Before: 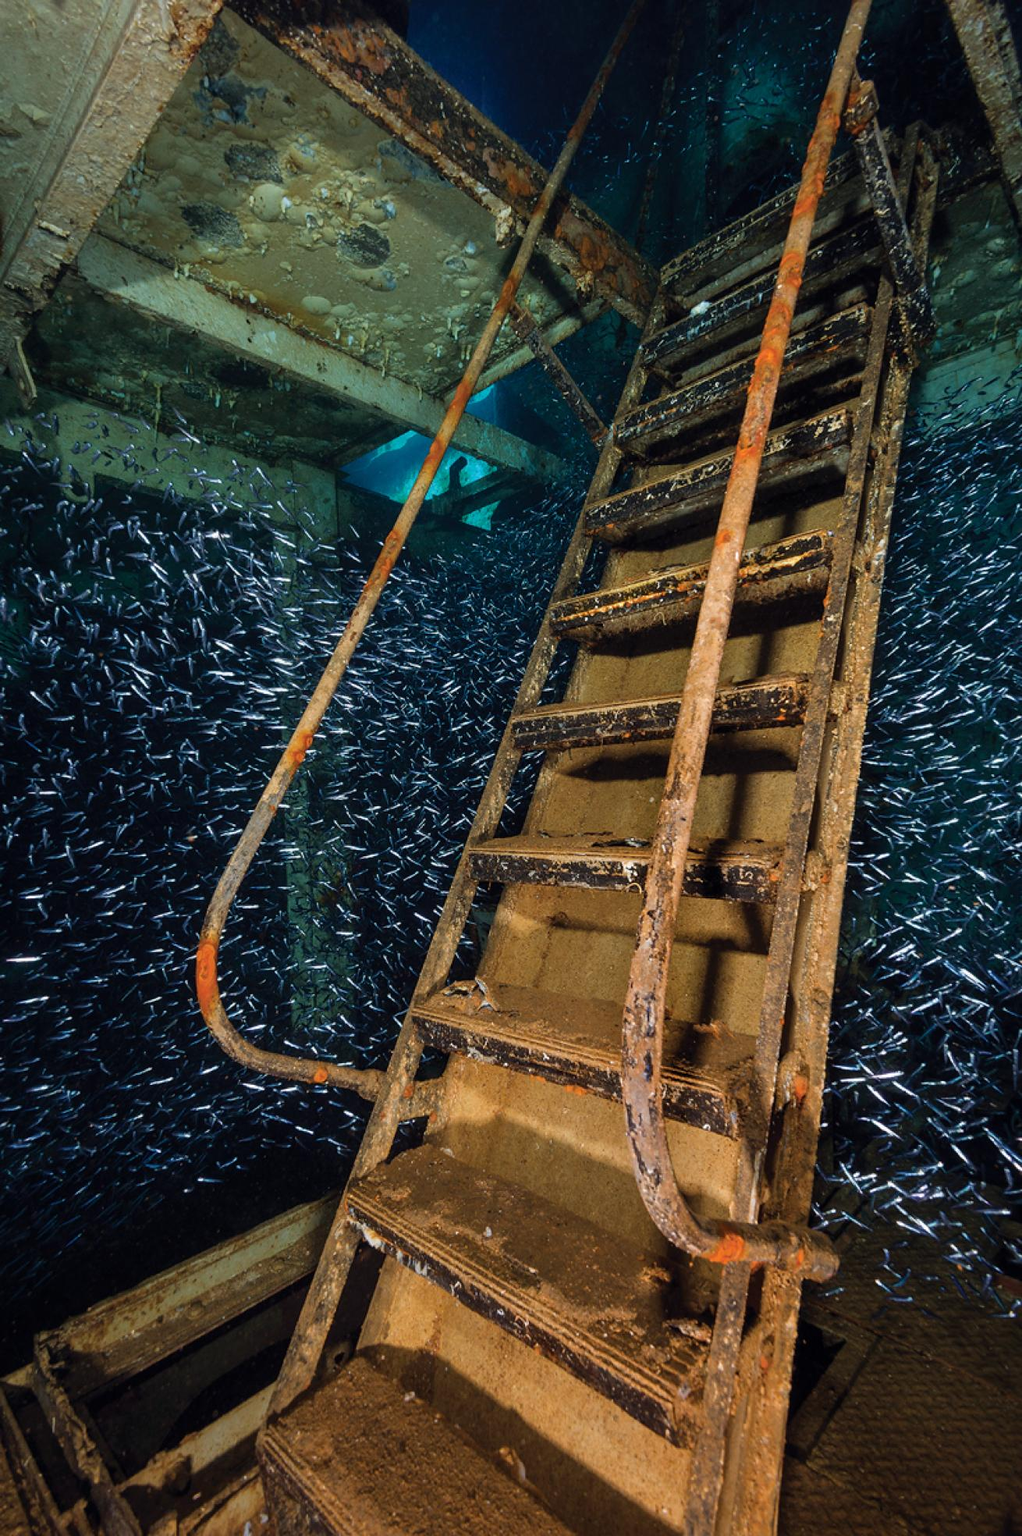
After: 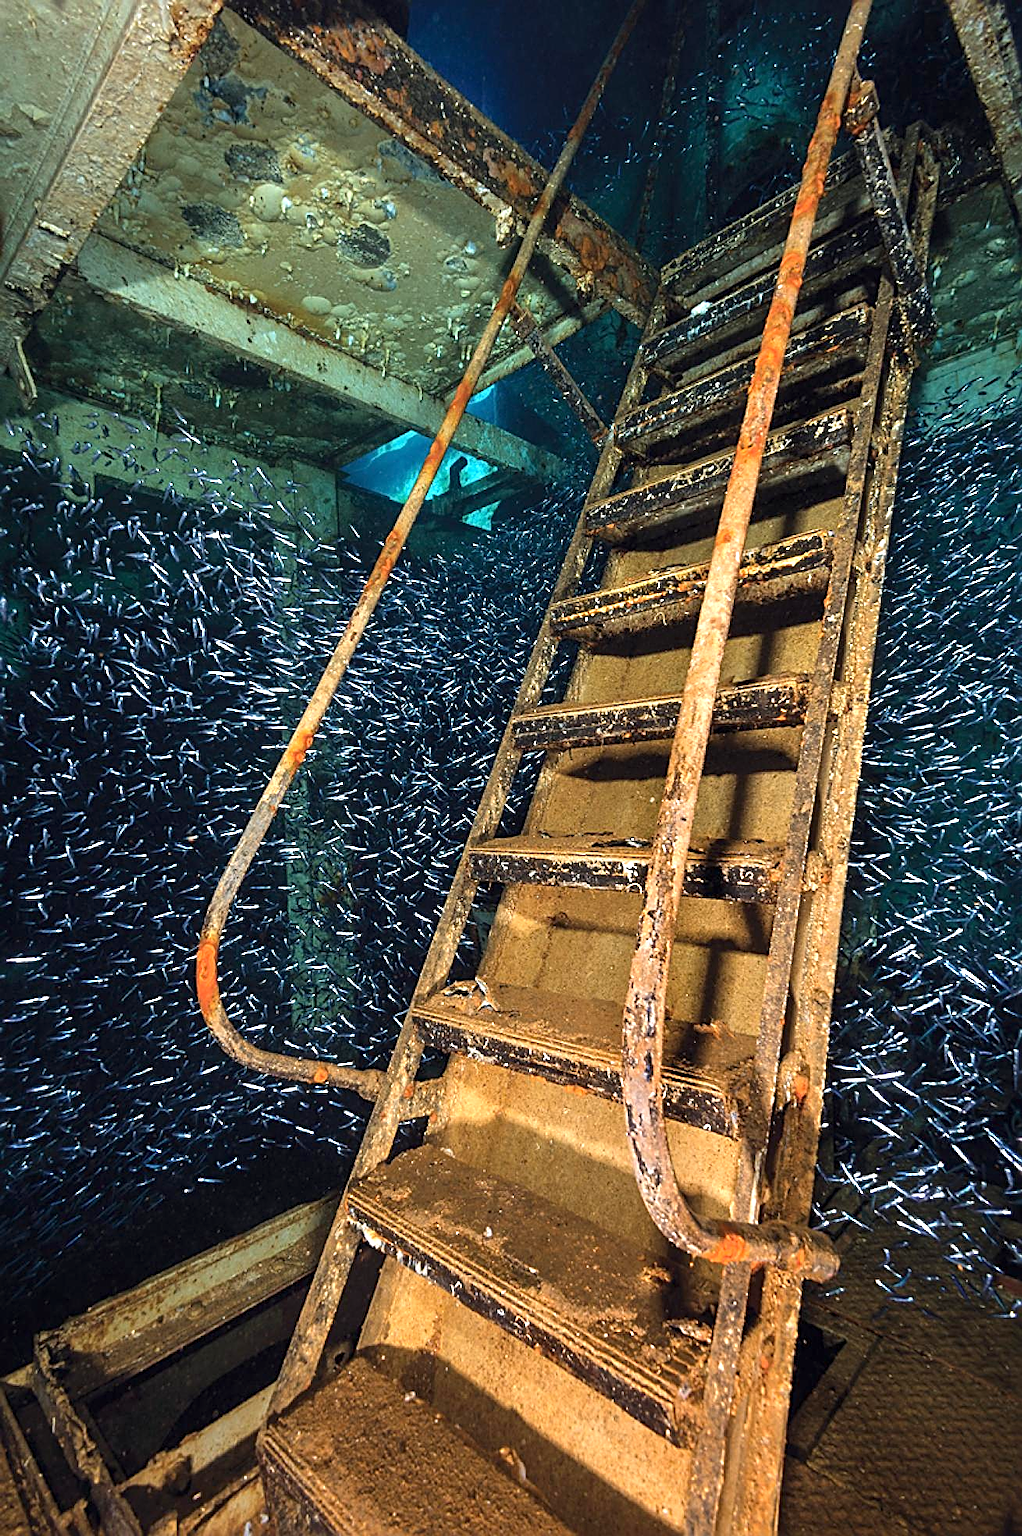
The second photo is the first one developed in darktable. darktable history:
exposure: black level correction 0, exposure 0.892 EV, compensate exposure bias true, compensate highlight preservation false
sharpen: radius 2.585, amount 0.683
